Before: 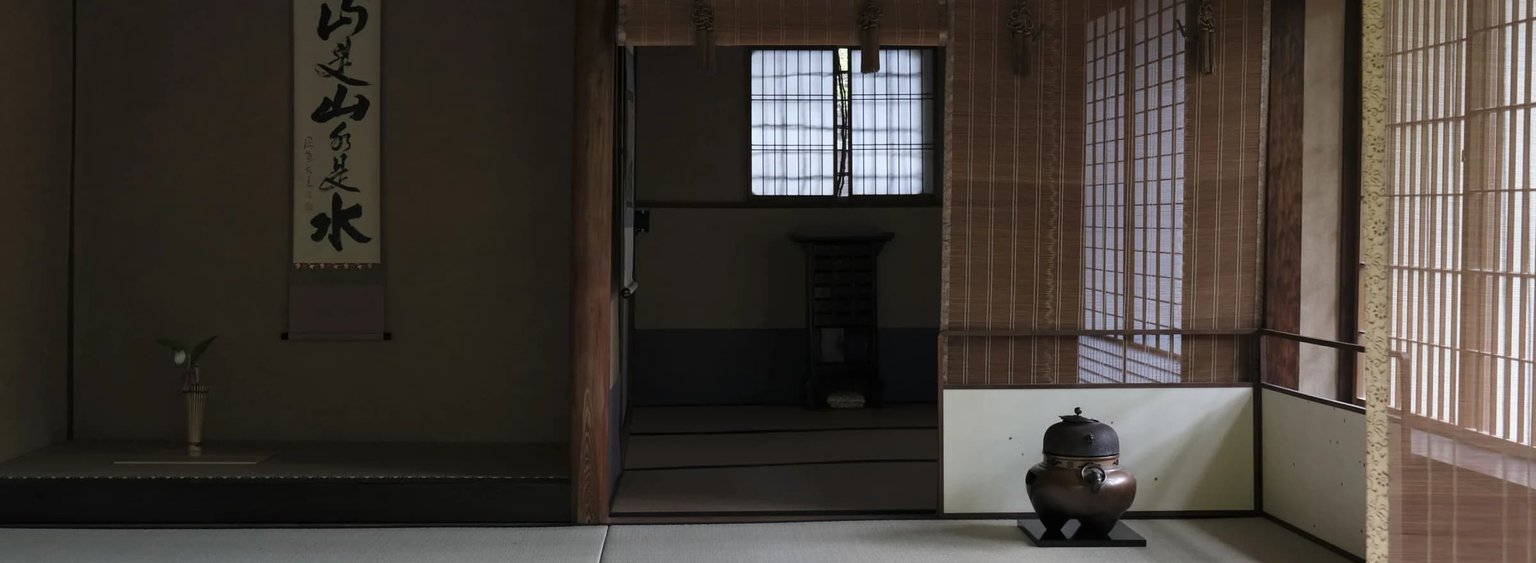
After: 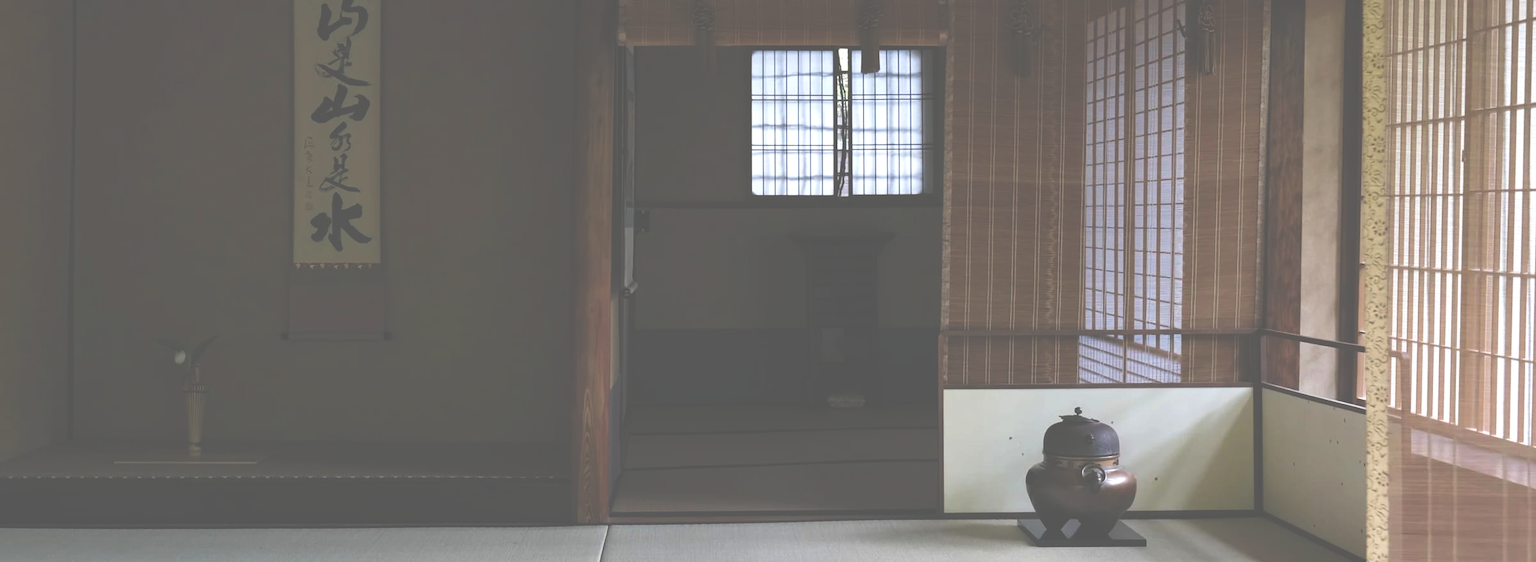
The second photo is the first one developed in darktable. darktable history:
velvia: on, module defaults
exposure: black level correction -0.071, exposure 0.5 EV, compensate highlight preservation false
